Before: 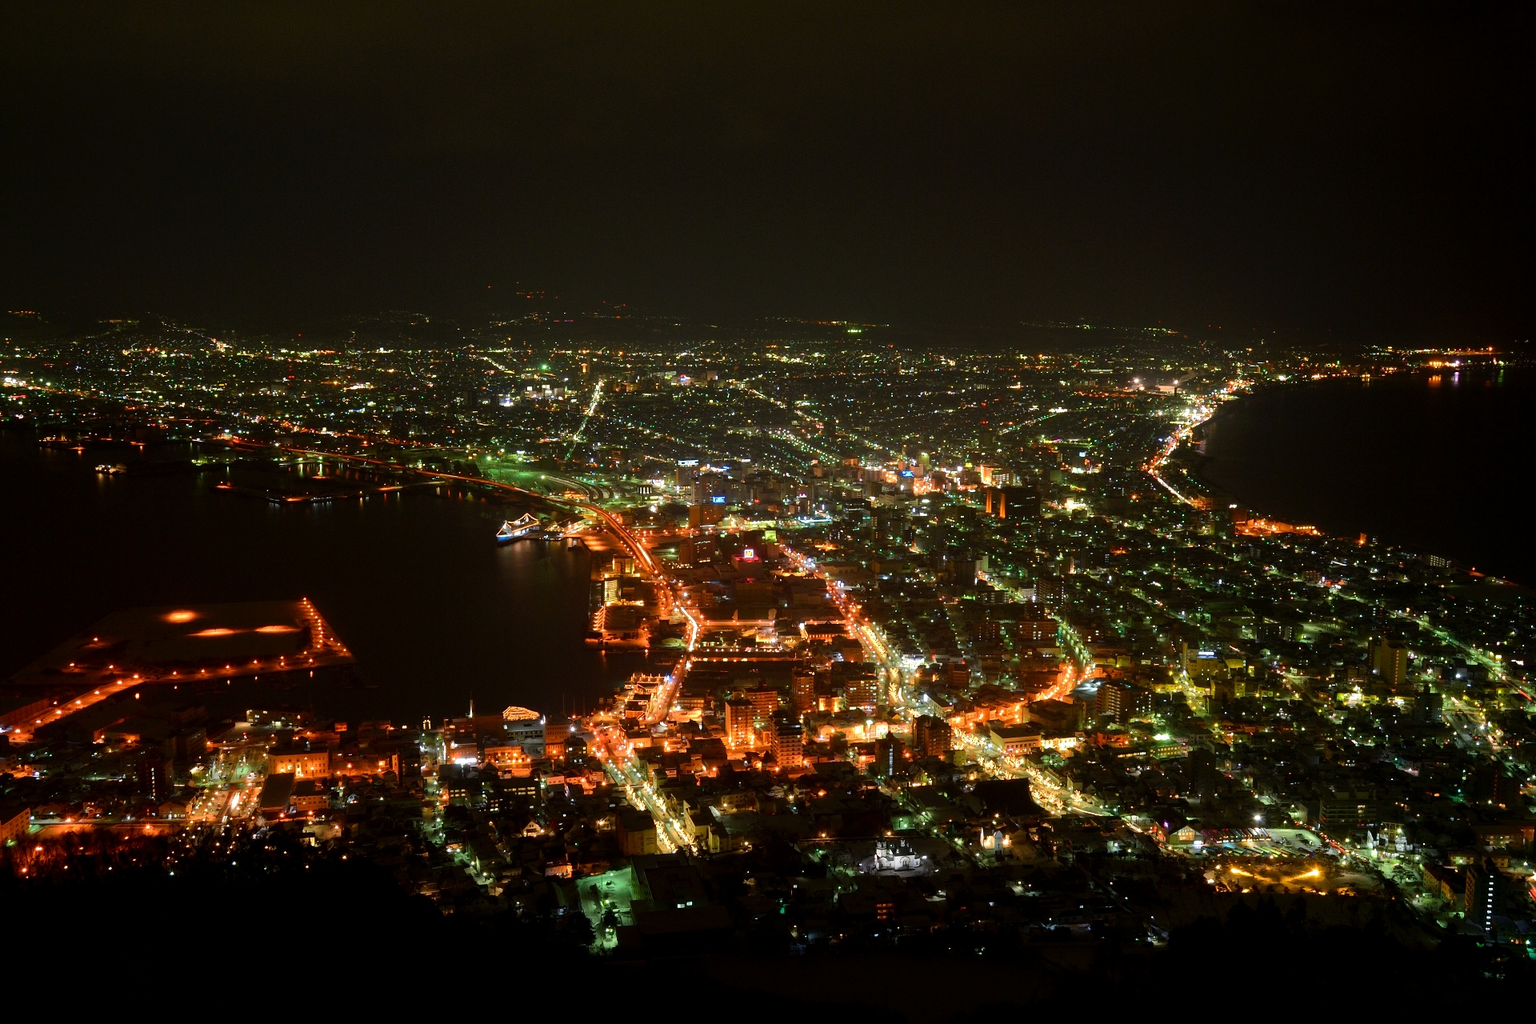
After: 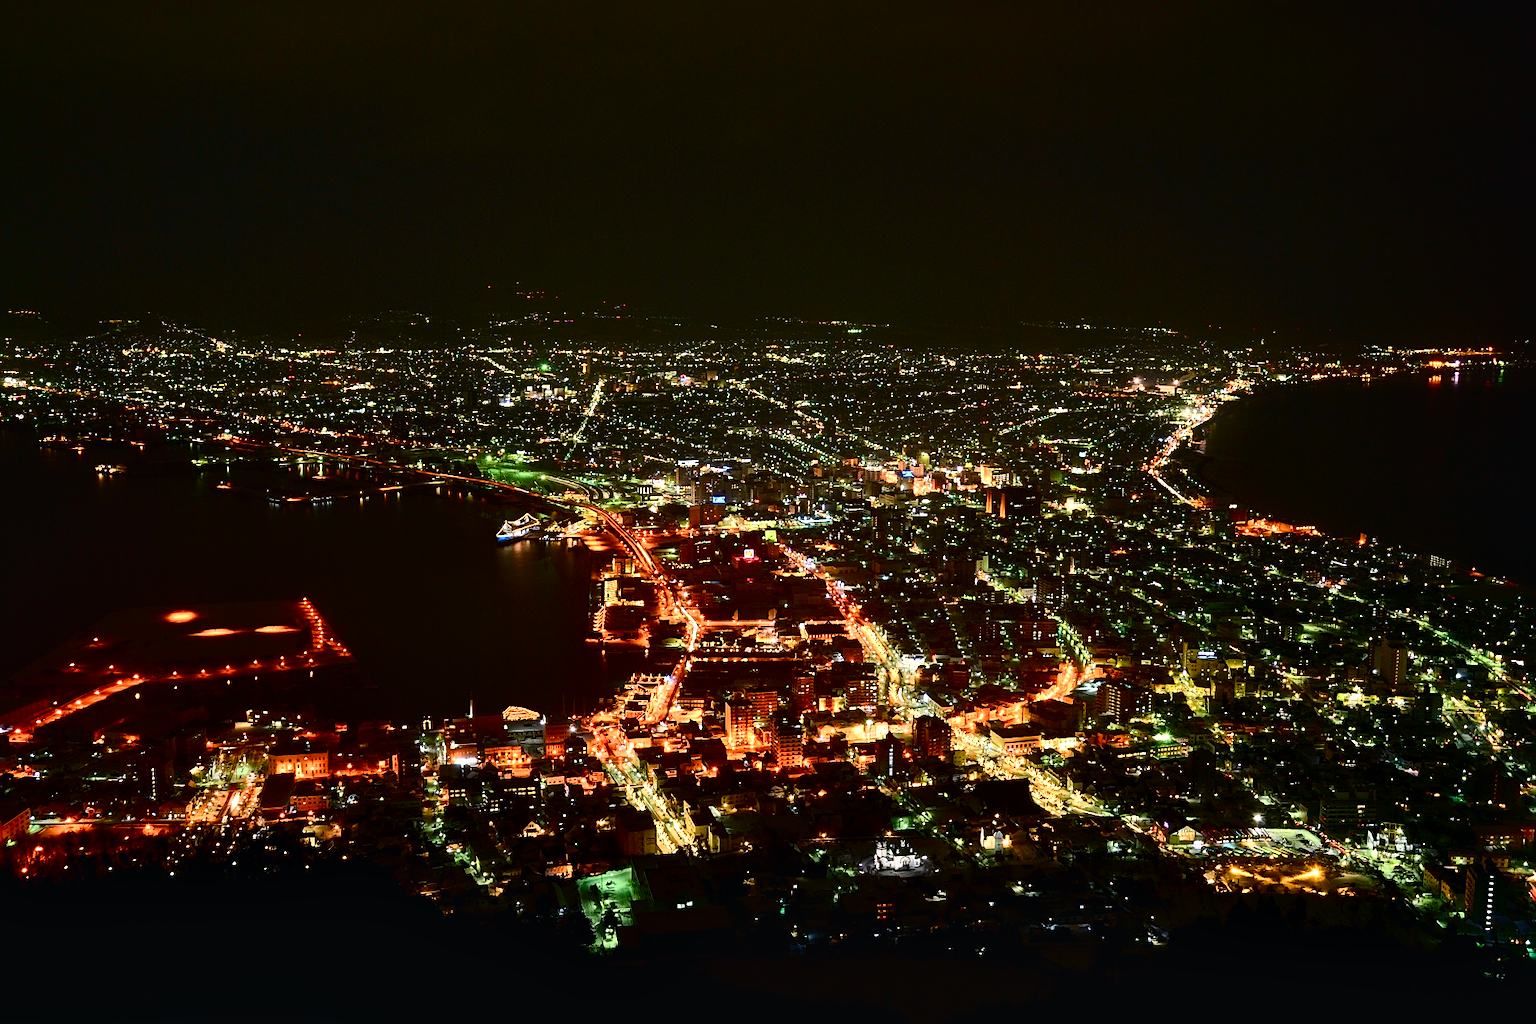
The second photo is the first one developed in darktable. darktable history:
sharpen: on, module defaults
contrast brightness saturation: contrast 0.4, brightness 0.05, saturation 0.25
local contrast: mode bilateral grid, contrast 25, coarseness 60, detail 151%, midtone range 0.2
color balance rgb: shadows lift › chroma 2%, shadows lift › hue 250°, power › hue 326.4°, highlights gain › chroma 2%, highlights gain › hue 64.8°, global offset › luminance 0.5%, global offset › hue 58.8°, perceptual saturation grading › highlights -25%, perceptual saturation grading › shadows 30%, global vibrance 15%
tone equalizer: on, module defaults
